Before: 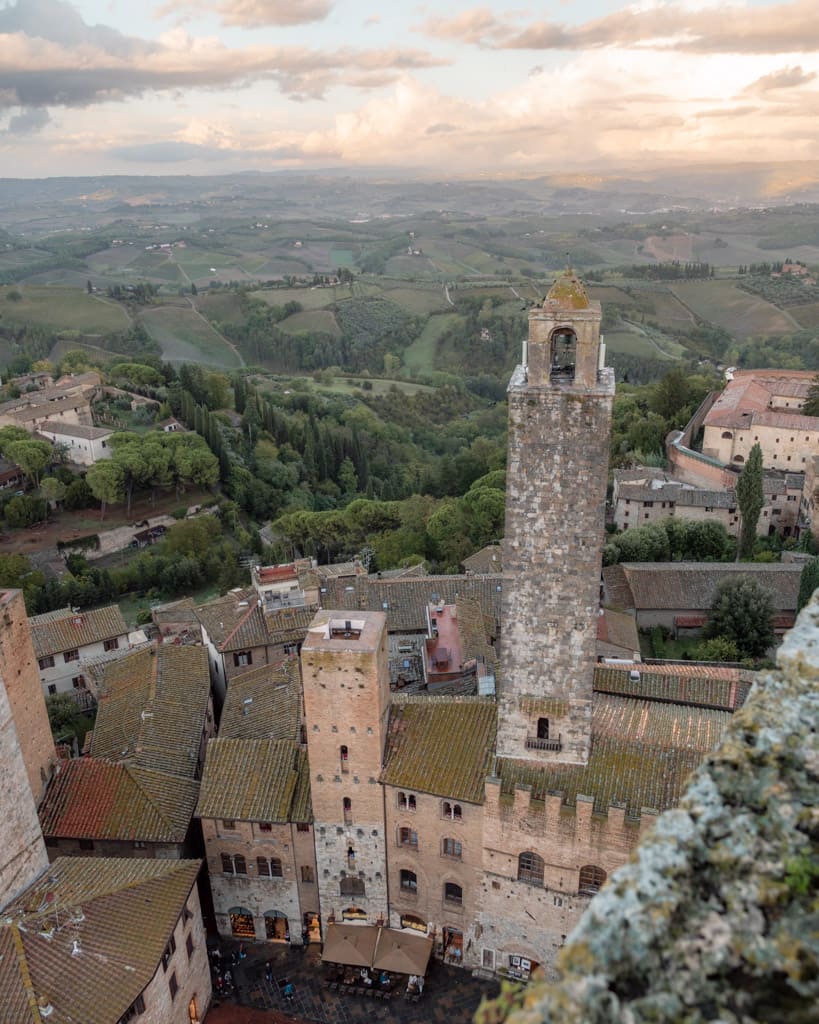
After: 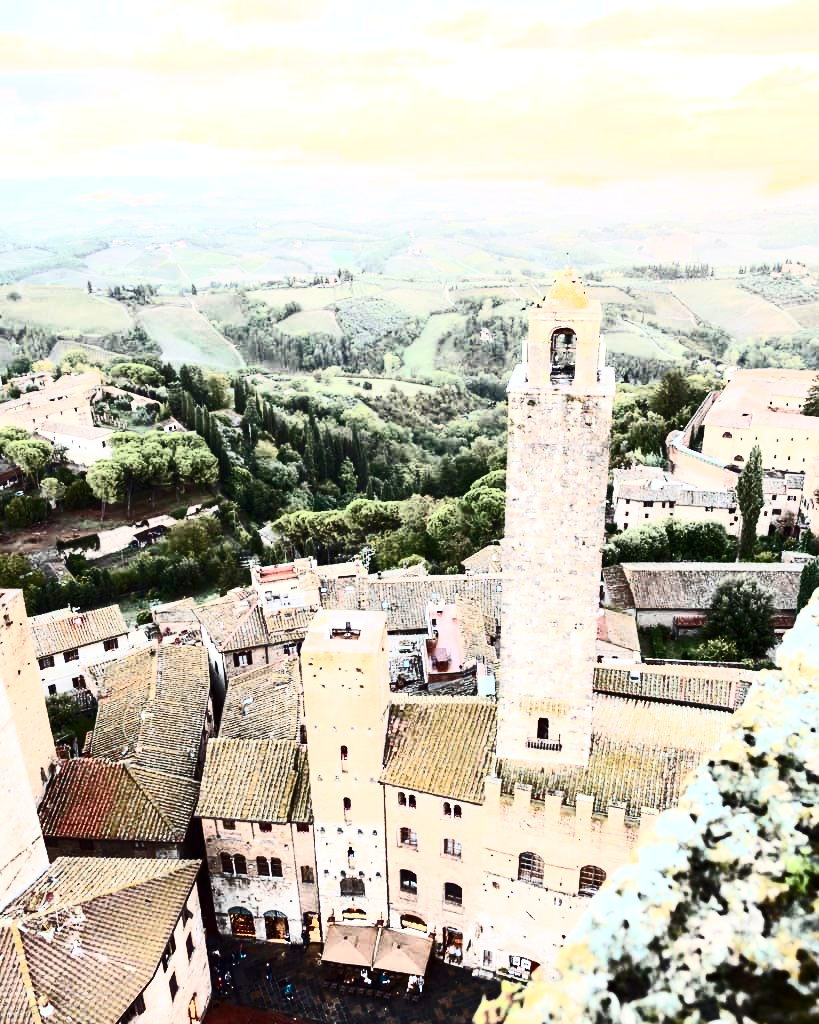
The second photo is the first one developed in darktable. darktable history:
exposure: black level correction 0, exposure 1.2 EV, compensate highlight preservation false
contrast brightness saturation: contrast 0.935, brightness 0.194
